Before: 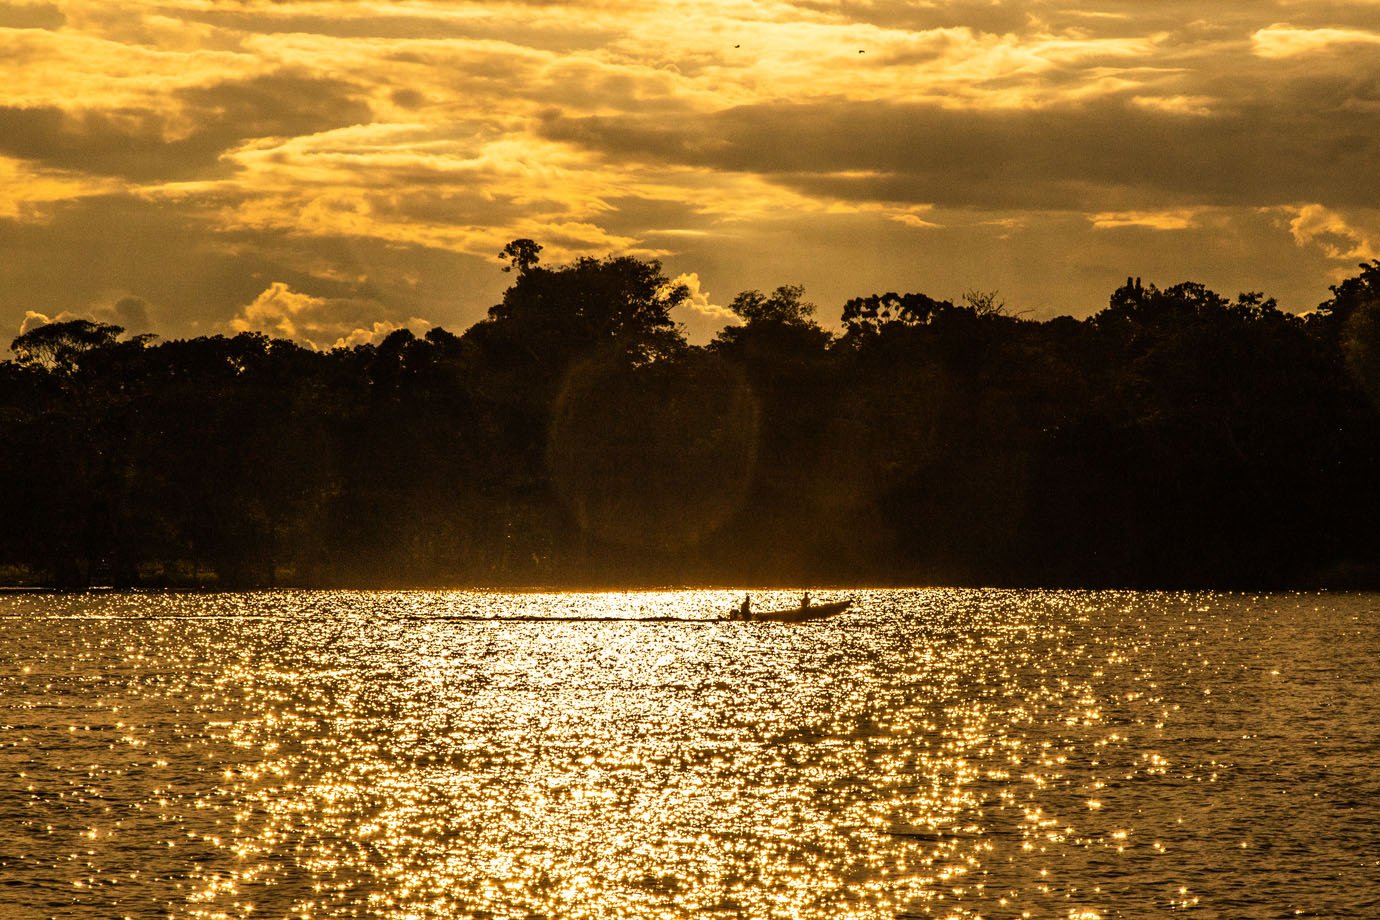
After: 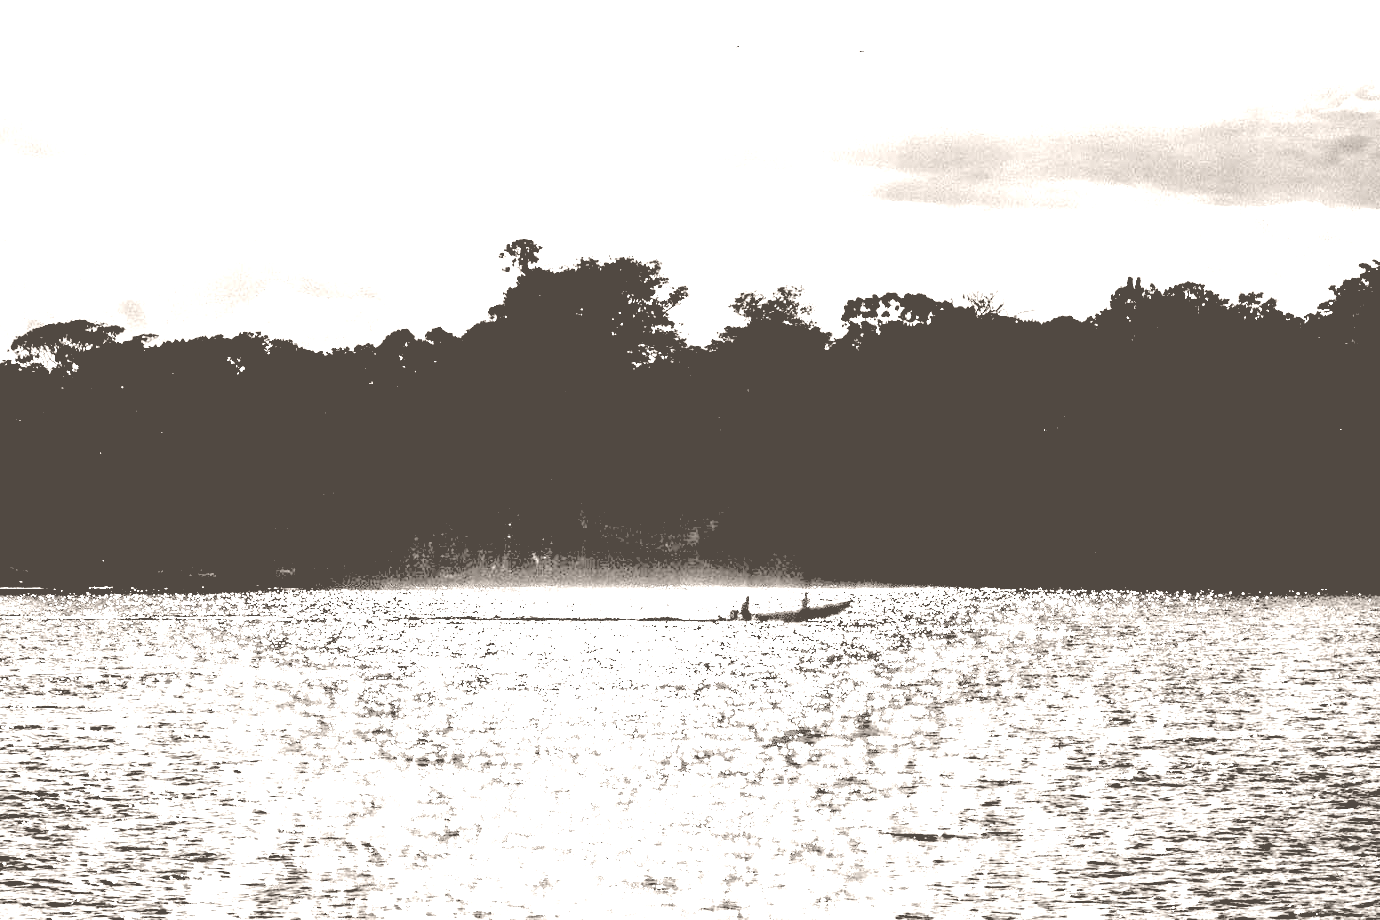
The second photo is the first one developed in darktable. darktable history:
tone curve: curves: ch0 [(0, 0) (0.003, 0.063) (0.011, 0.063) (0.025, 0.063) (0.044, 0.066) (0.069, 0.071) (0.1, 0.09) (0.136, 0.116) (0.177, 0.144) (0.224, 0.192) (0.277, 0.246) (0.335, 0.311) (0.399, 0.399) (0.468, 0.49) (0.543, 0.589) (0.623, 0.709) (0.709, 0.827) (0.801, 0.918) (0.898, 0.969) (1, 1)], preserve colors none
colorize: hue 34.49°, saturation 35.33%, source mix 100%, lightness 55%, version 1
tone equalizer: -8 EV -0.75 EV, -7 EV -0.7 EV, -6 EV -0.6 EV, -5 EV -0.4 EV, -3 EV 0.4 EV, -2 EV 0.6 EV, -1 EV 0.7 EV, +0 EV 0.75 EV, edges refinement/feathering 500, mask exposure compensation -1.57 EV, preserve details no
exposure: black level correction 0, exposure 0.5 EV, compensate highlight preservation false
color correction: highlights a* -4.28, highlights b* 6.53
rgb levels: levels [[0.027, 0.429, 0.996], [0, 0.5, 1], [0, 0.5, 1]]
